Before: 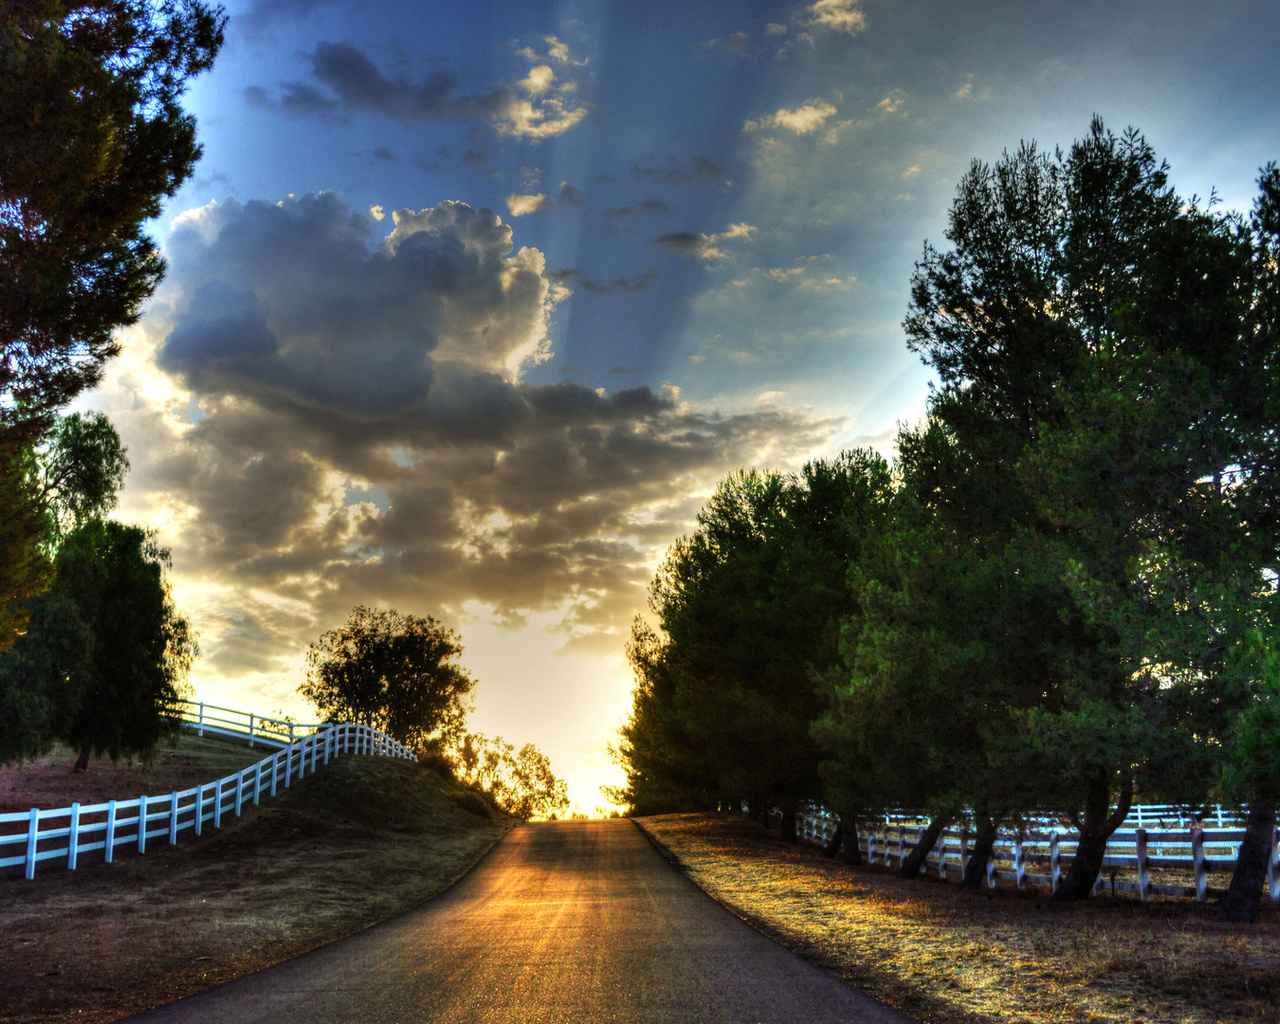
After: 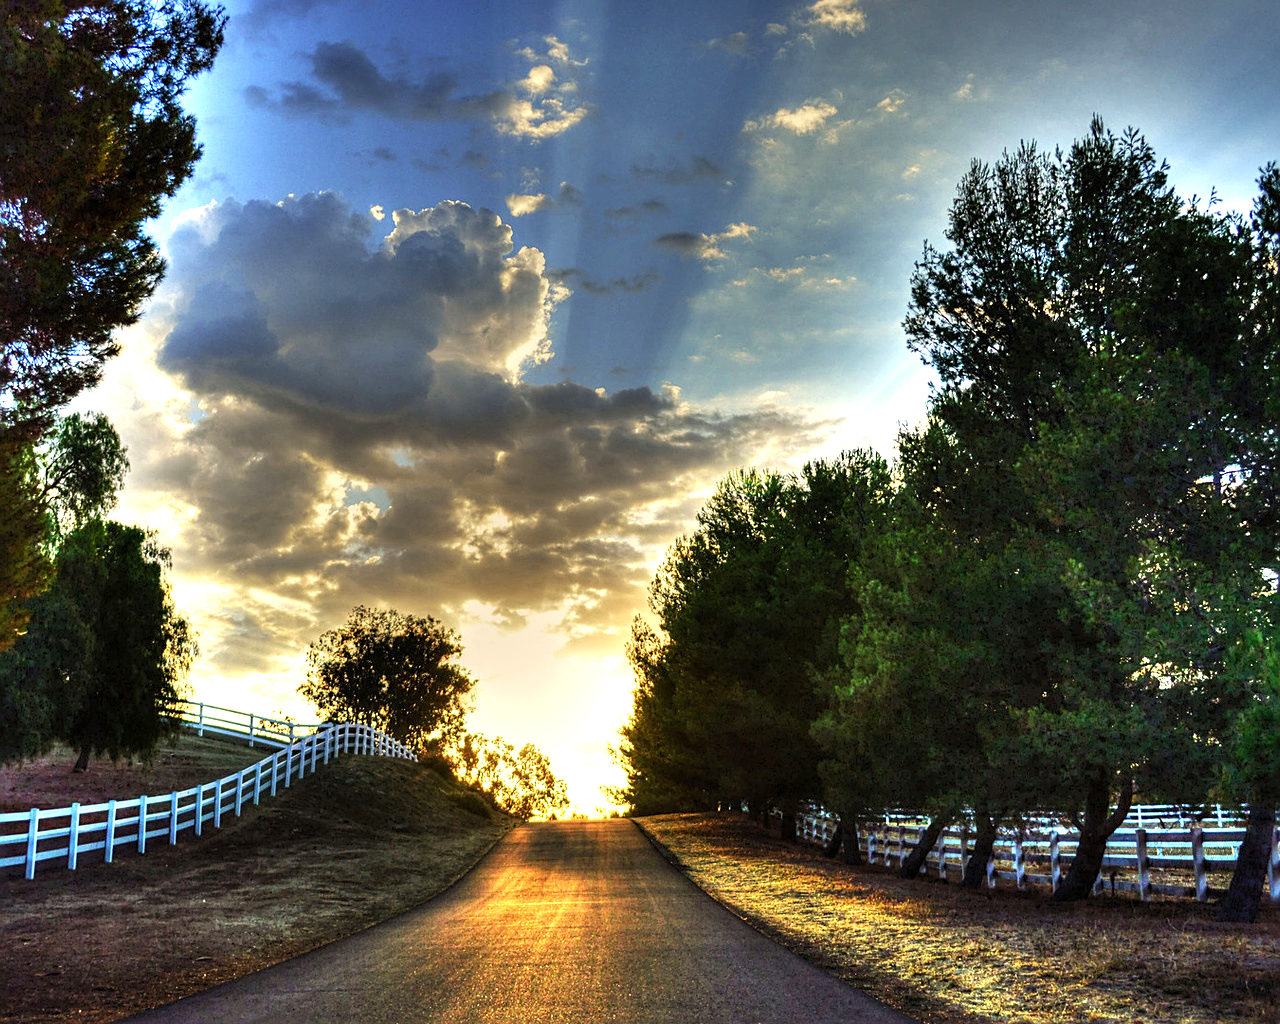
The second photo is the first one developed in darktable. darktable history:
exposure: exposure 0.507 EV, compensate highlight preservation false
sharpen: on, module defaults
